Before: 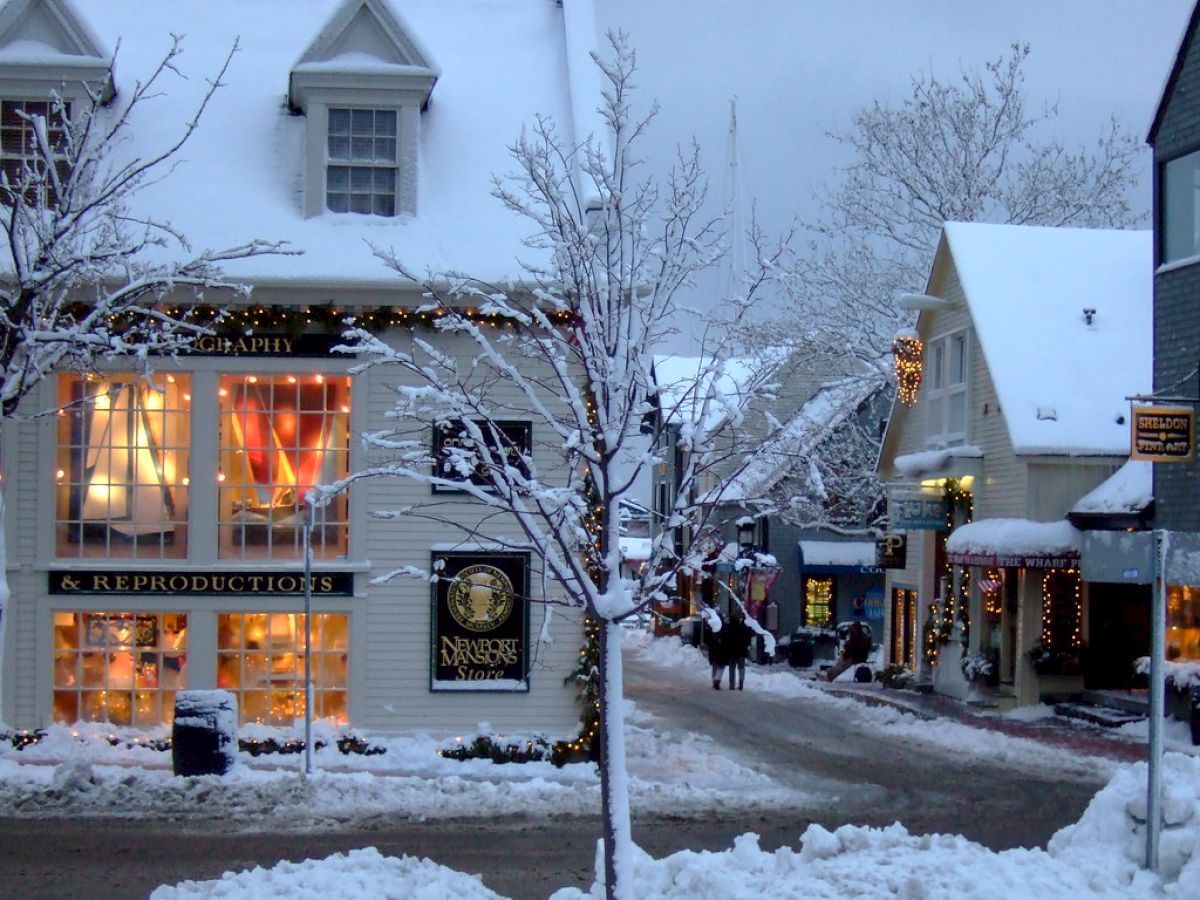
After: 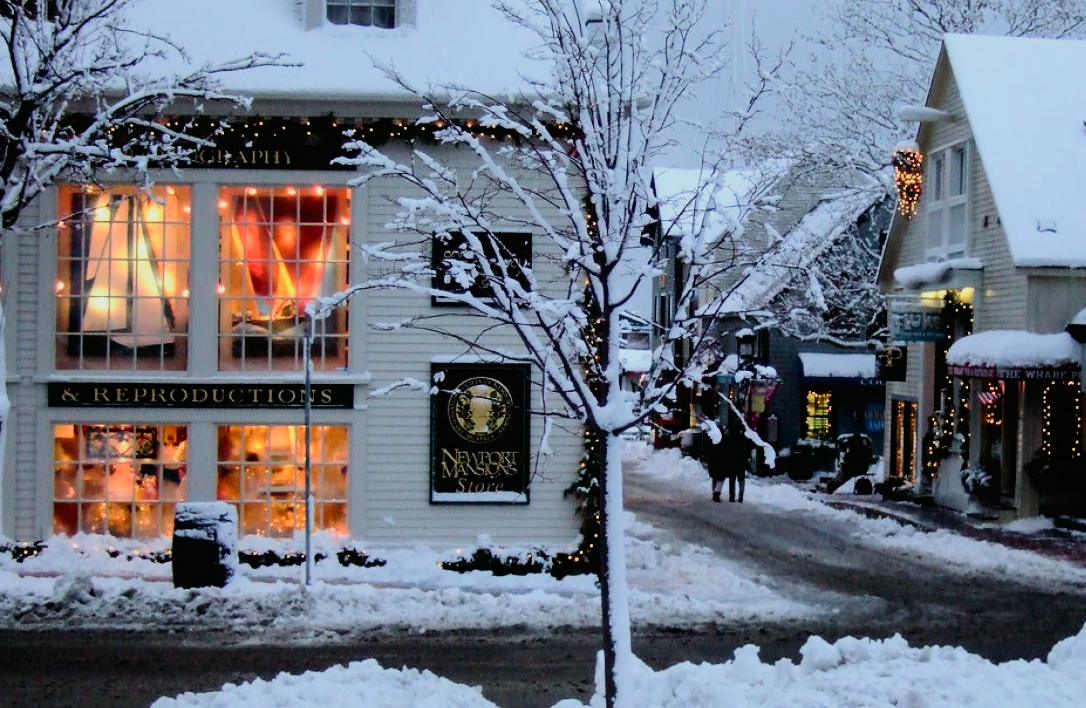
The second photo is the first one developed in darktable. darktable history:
color correction: highlights a* -0.137, highlights b* 0.137
filmic rgb: black relative exposure -5 EV, hardness 2.88, contrast 1.3, highlights saturation mix -10%
tone curve: curves: ch0 [(0, 0.01) (0.037, 0.032) (0.131, 0.108) (0.275, 0.256) (0.483, 0.512) (0.61, 0.665) (0.696, 0.742) (0.792, 0.819) (0.911, 0.925) (0.997, 0.995)]; ch1 [(0, 0) (0.308, 0.29) (0.425, 0.411) (0.492, 0.488) (0.505, 0.503) (0.527, 0.531) (0.568, 0.594) (0.683, 0.702) (0.746, 0.77) (1, 1)]; ch2 [(0, 0) (0.246, 0.233) (0.36, 0.352) (0.415, 0.415) (0.485, 0.487) (0.502, 0.504) (0.525, 0.523) (0.539, 0.553) (0.587, 0.594) (0.636, 0.652) (0.711, 0.729) (0.845, 0.855) (0.998, 0.977)], color space Lab, independent channels, preserve colors none
crop: top 20.916%, right 9.437%, bottom 0.316%
